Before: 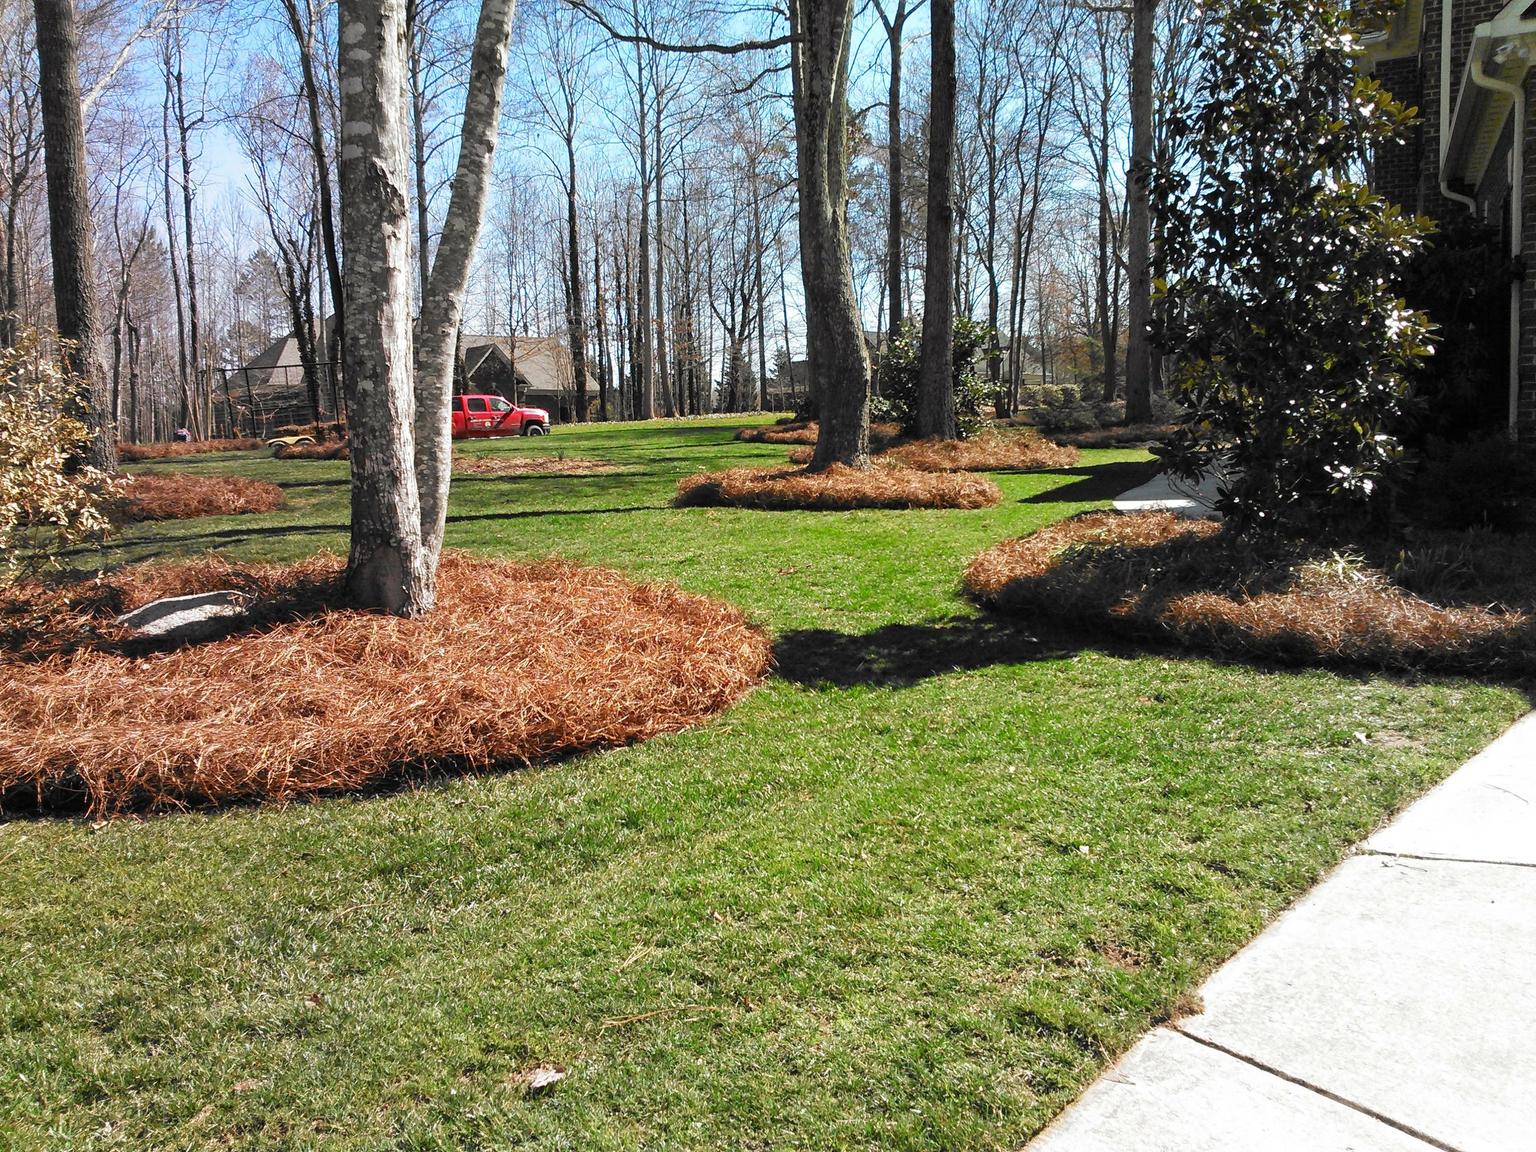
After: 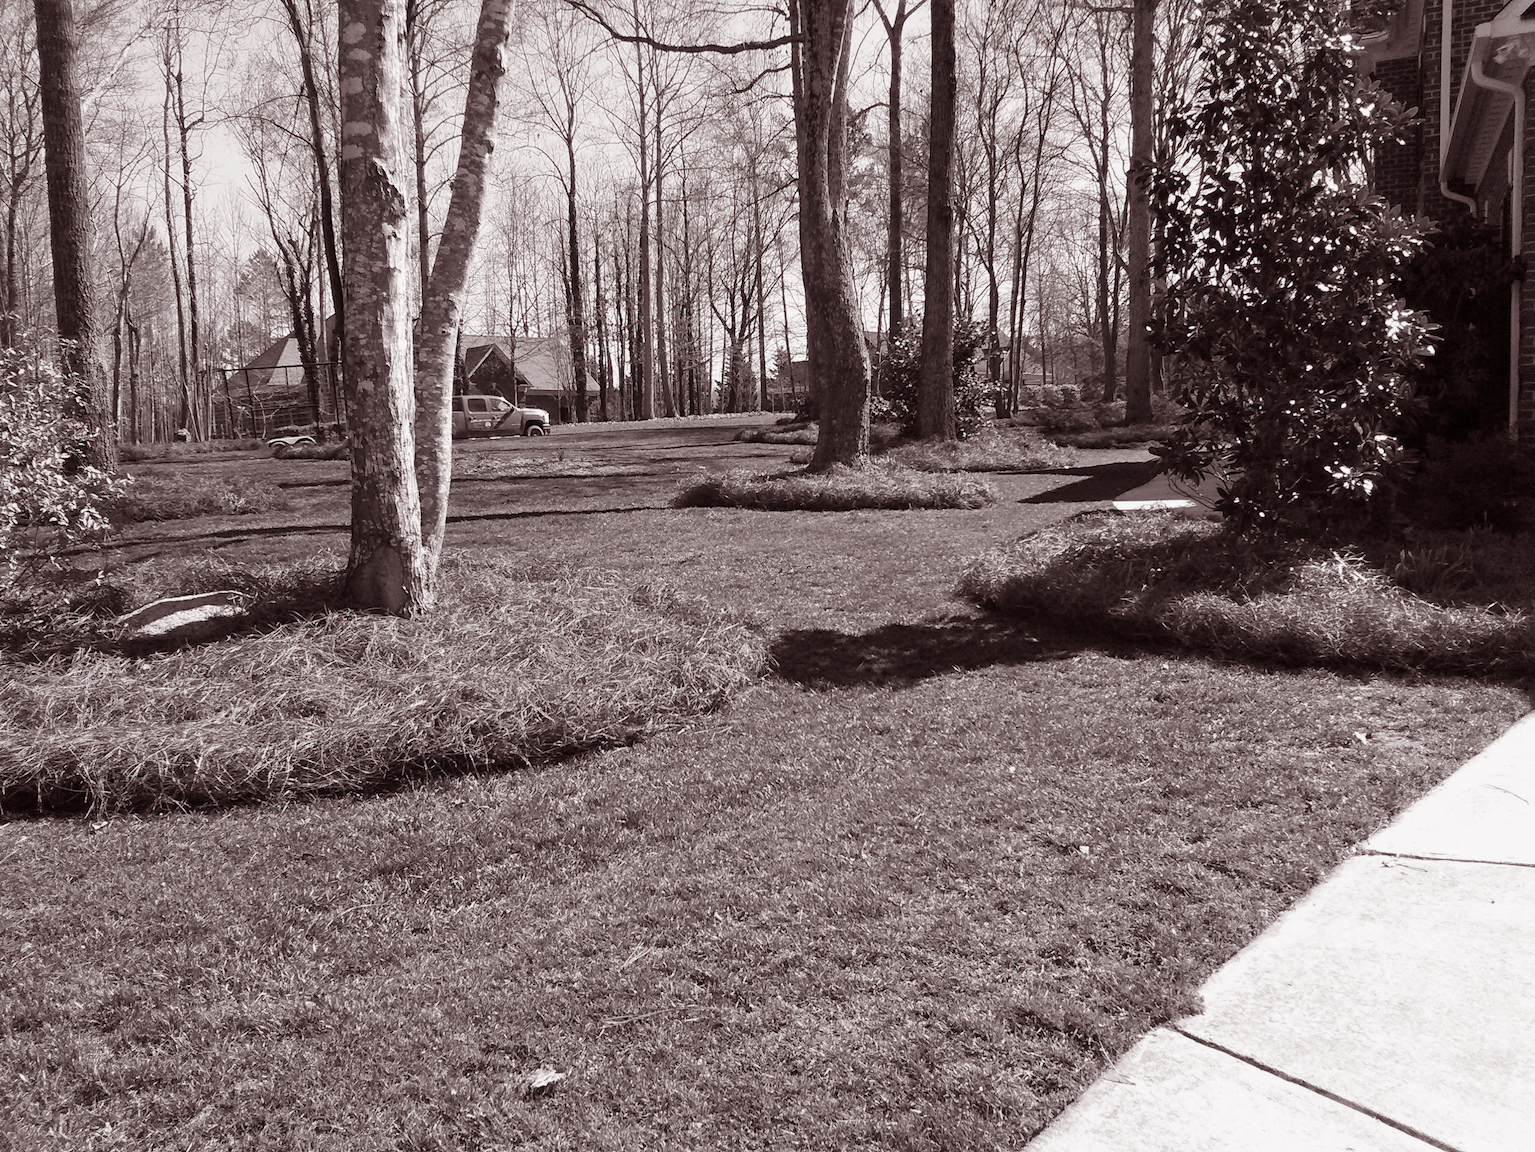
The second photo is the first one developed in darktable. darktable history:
color calibration: output gray [0.18, 0.41, 0.41, 0], gray › normalize channels true, illuminant same as pipeline (D50), adaptation XYZ, x 0.346, y 0.359, gamut compression 0
rgb levels: mode RGB, independent channels, levels [[0, 0.474, 1], [0, 0.5, 1], [0, 0.5, 1]]
